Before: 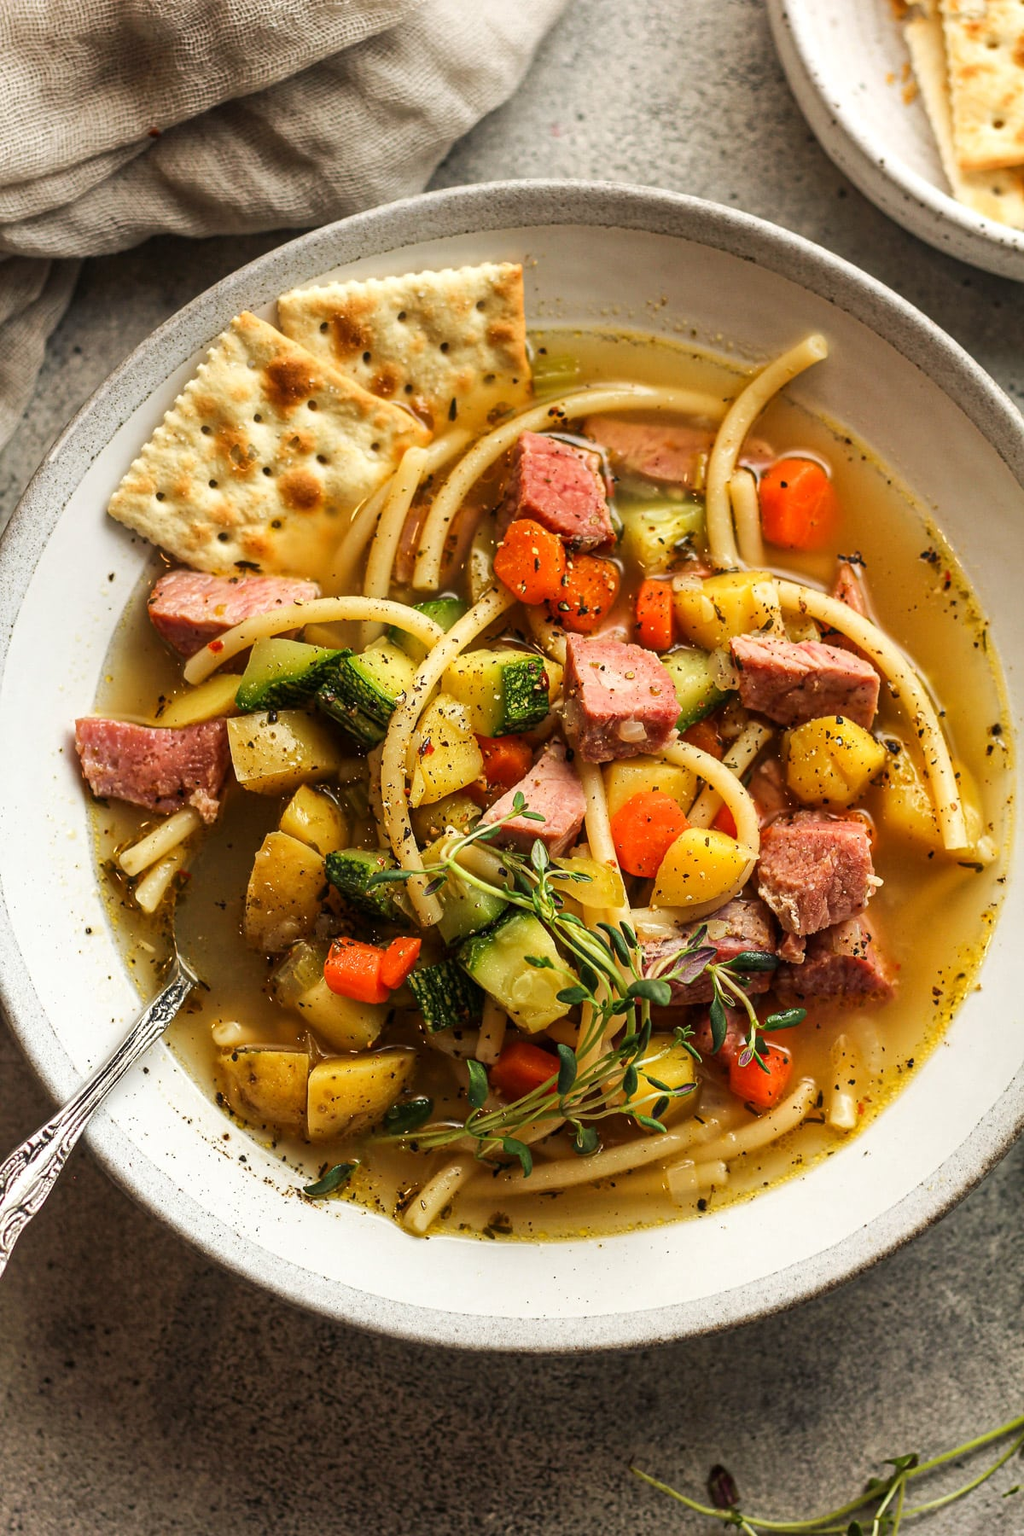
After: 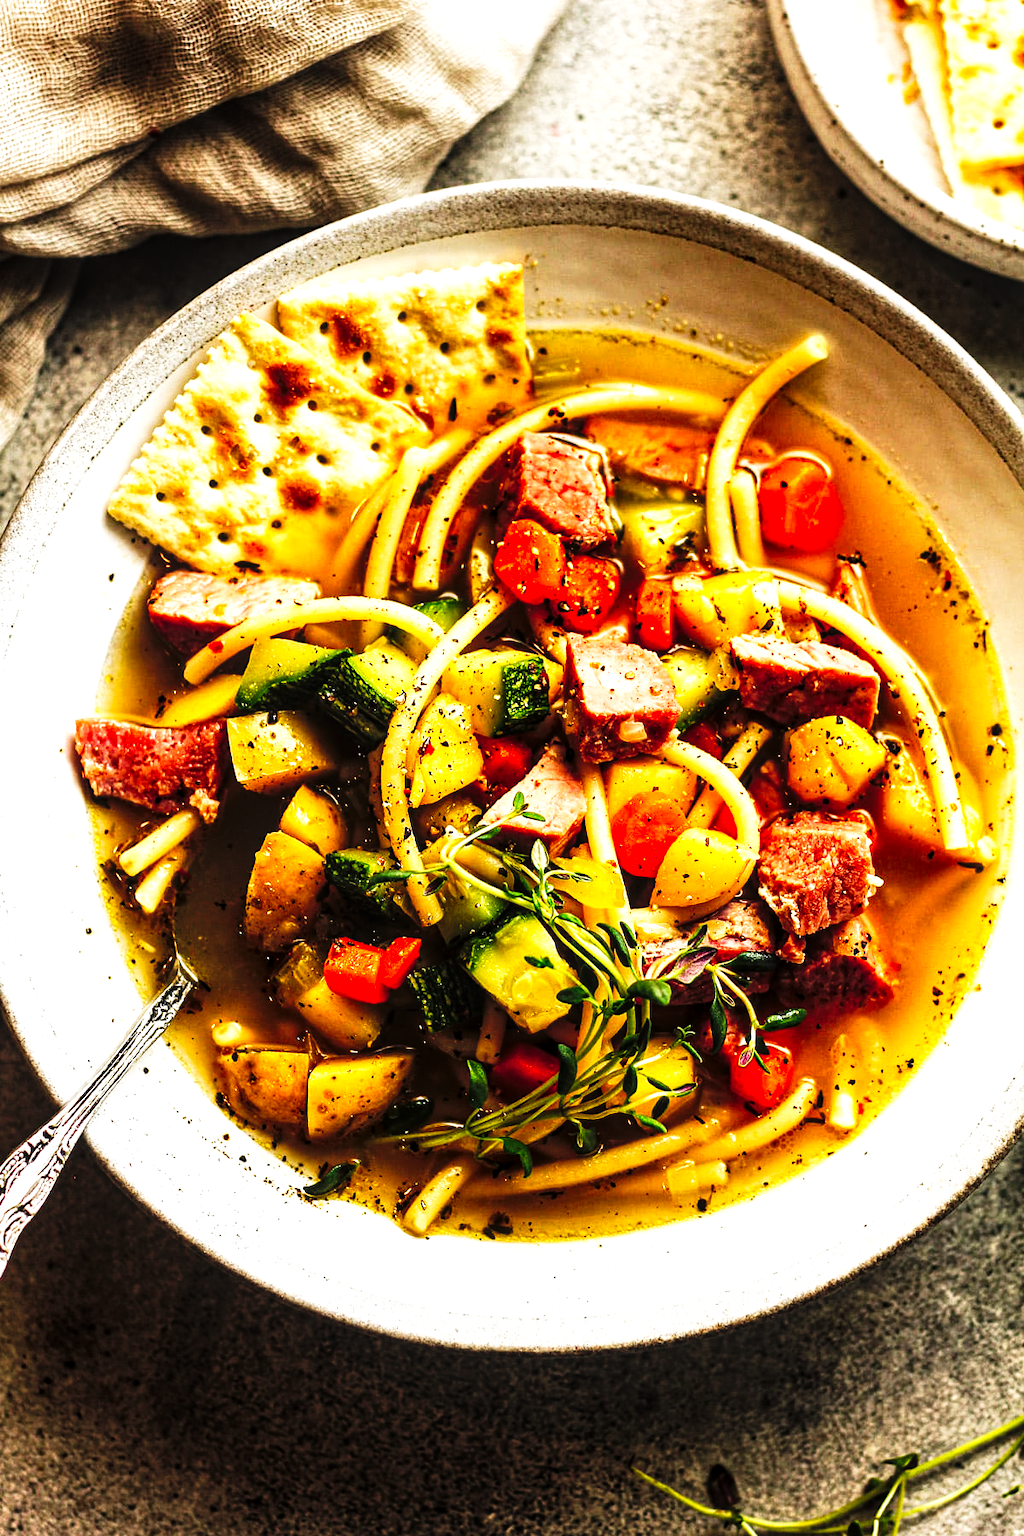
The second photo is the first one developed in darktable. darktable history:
local contrast: highlights 99%, shadows 86%, detail 160%, midtone range 0.2
tone curve: curves: ch0 [(0, 0) (0.003, 0.002) (0.011, 0.005) (0.025, 0.011) (0.044, 0.017) (0.069, 0.021) (0.1, 0.027) (0.136, 0.035) (0.177, 0.05) (0.224, 0.076) (0.277, 0.126) (0.335, 0.212) (0.399, 0.333) (0.468, 0.473) (0.543, 0.627) (0.623, 0.784) (0.709, 0.9) (0.801, 0.963) (0.898, 0.988) (1, 1)], preserve colors none
